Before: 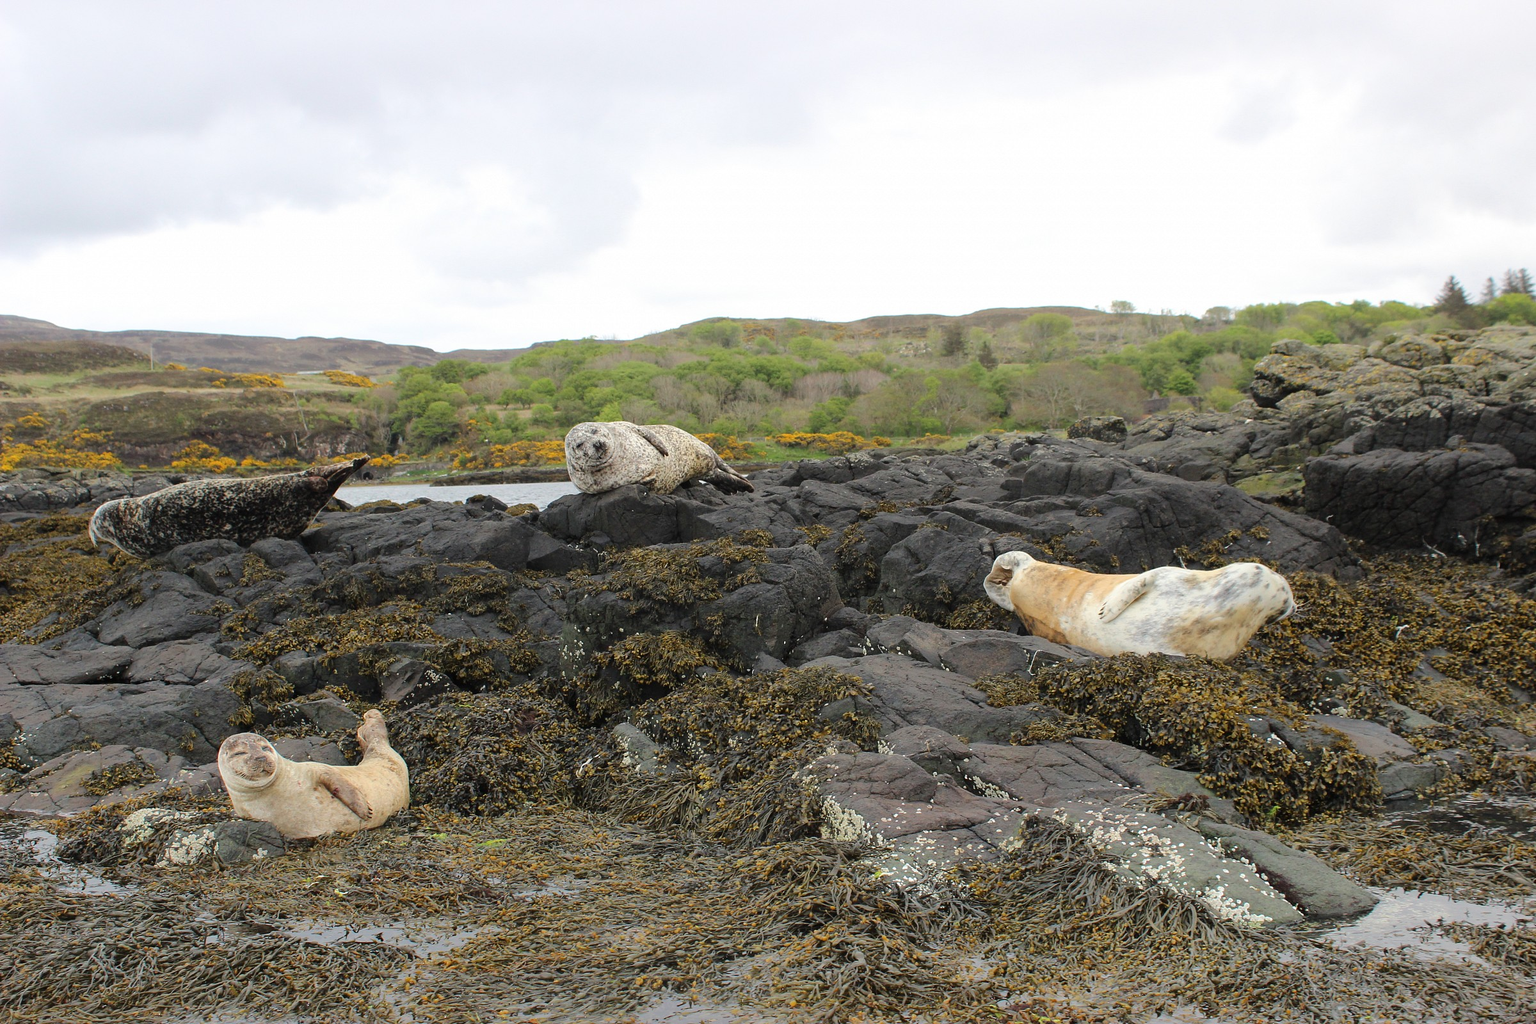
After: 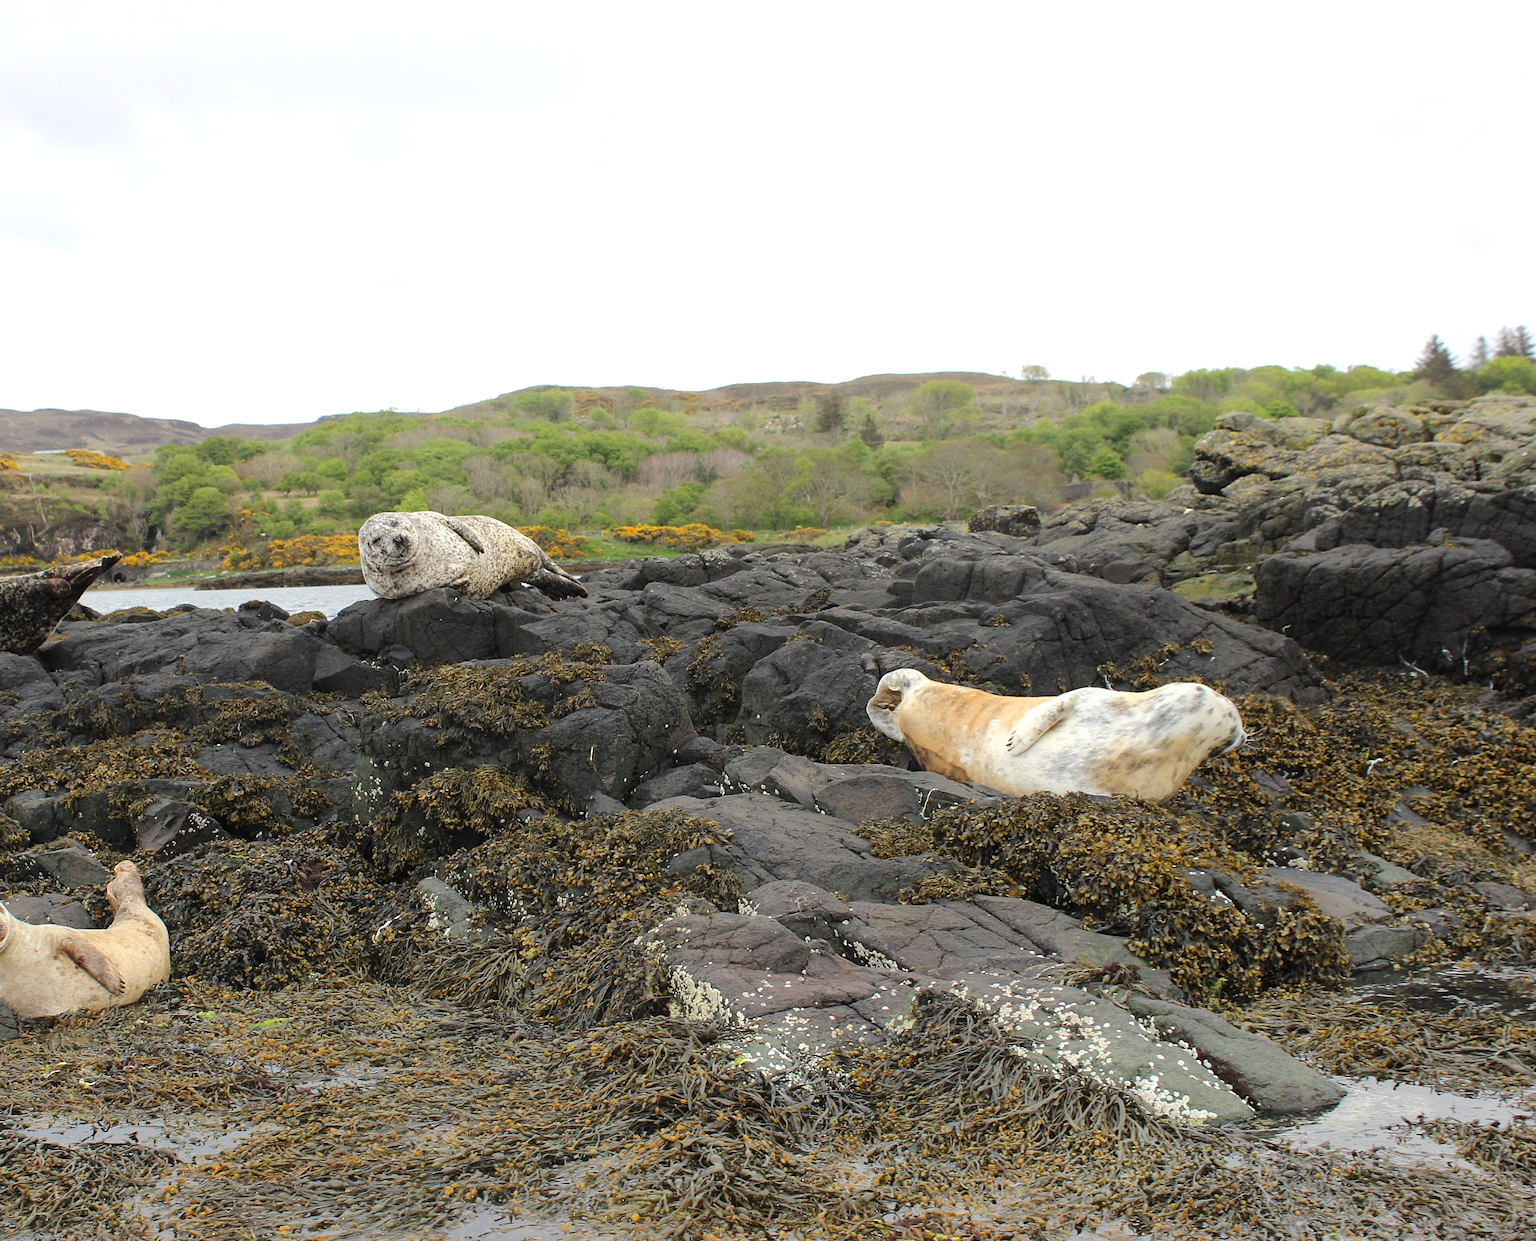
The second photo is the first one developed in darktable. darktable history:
crop: left 17.559%, bottom 0.033%
exposure: exposure 0.219 EV, compensate exposure bias true, compensate highlight preservation false
